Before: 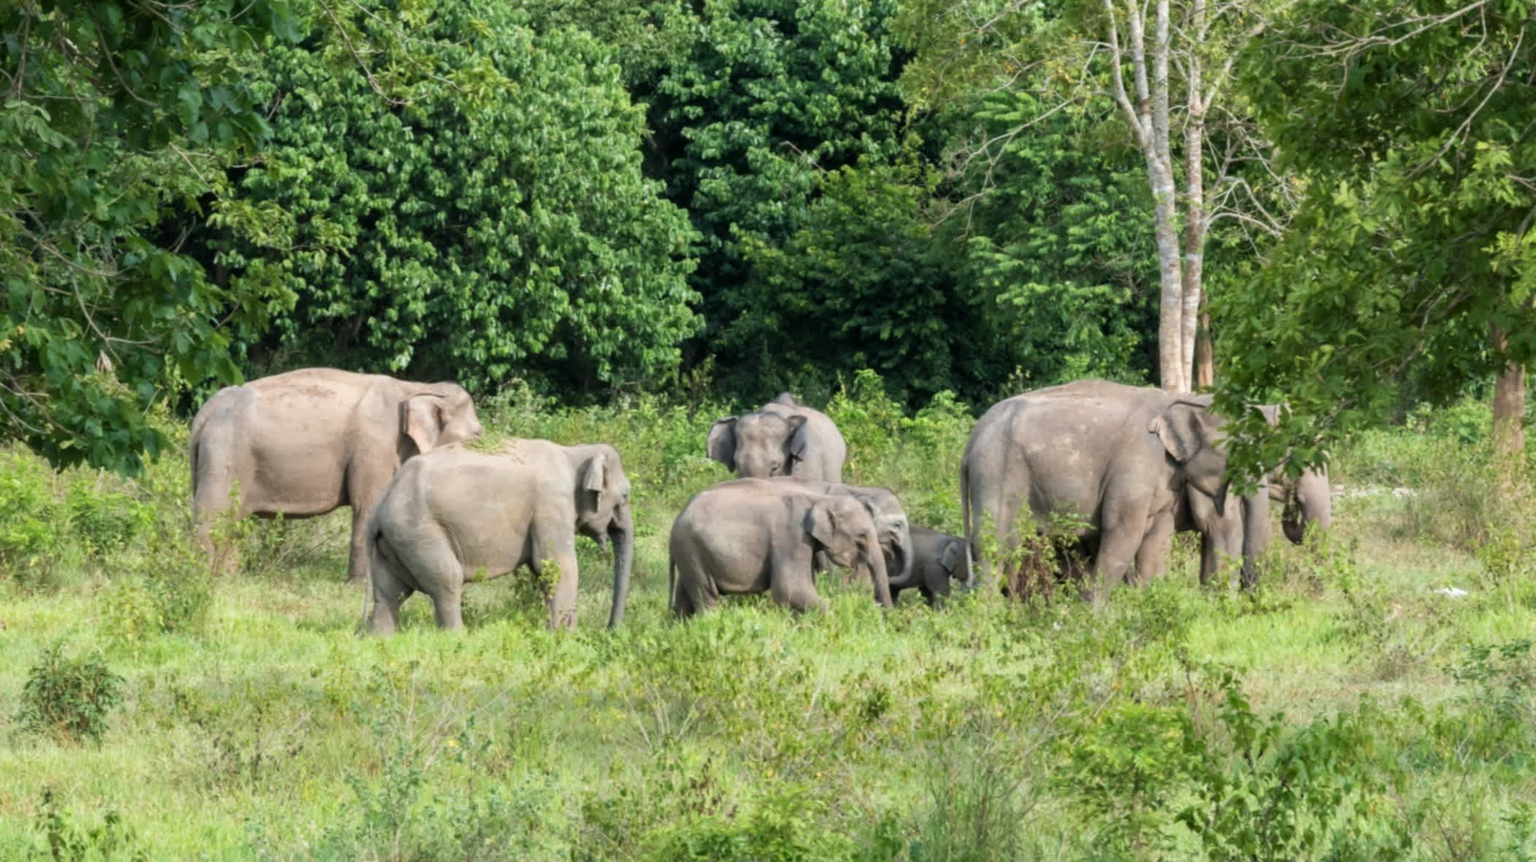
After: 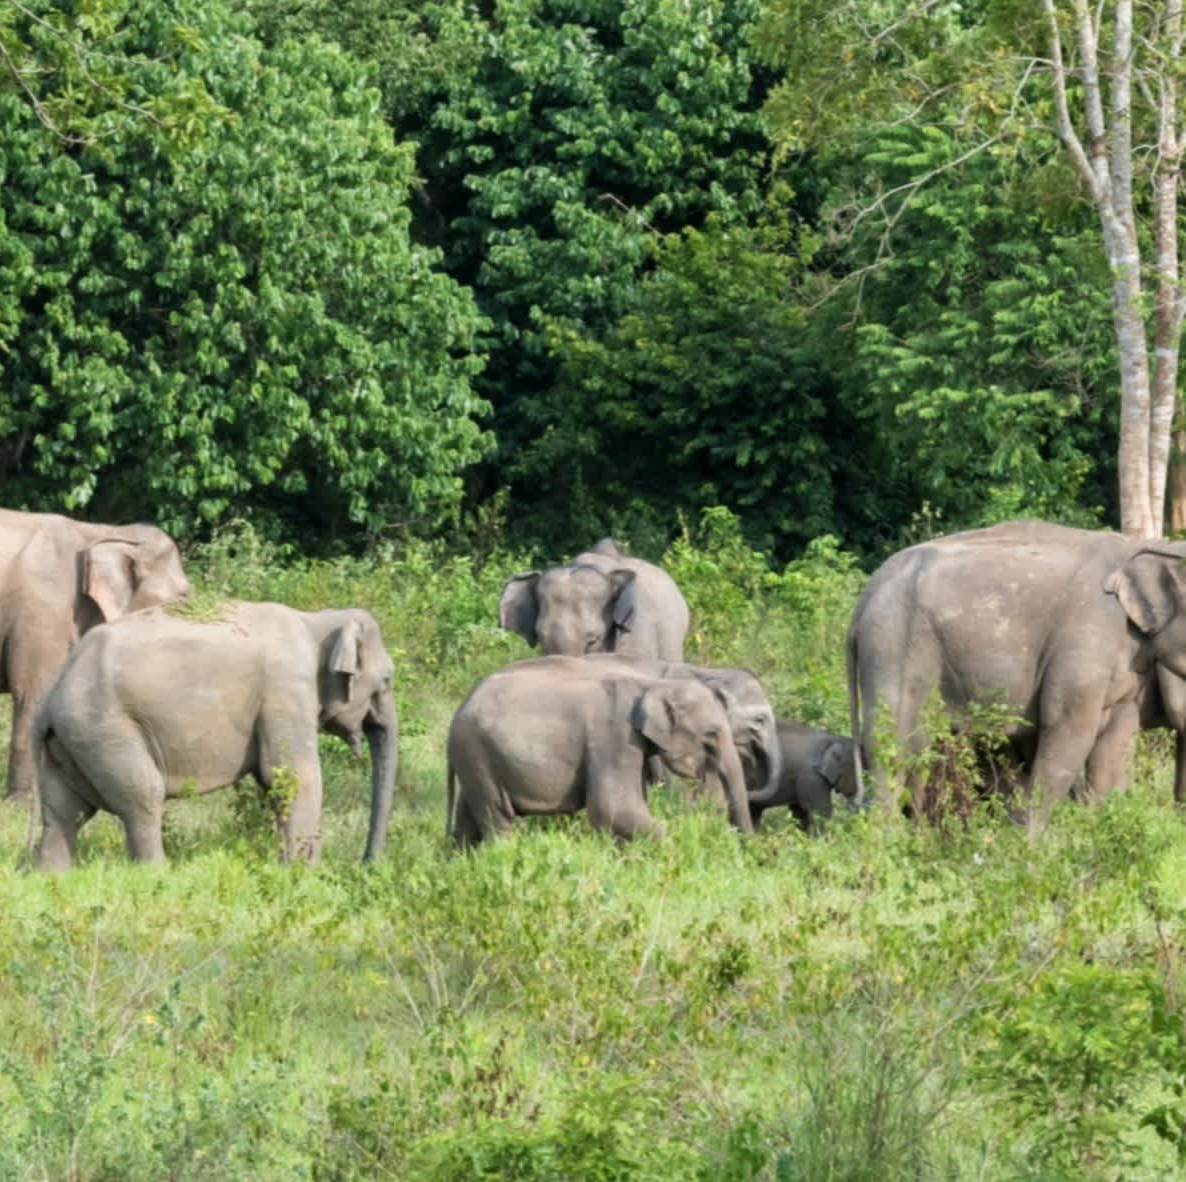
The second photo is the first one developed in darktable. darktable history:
crop and rotate: left 22.333%, right 21.322%
